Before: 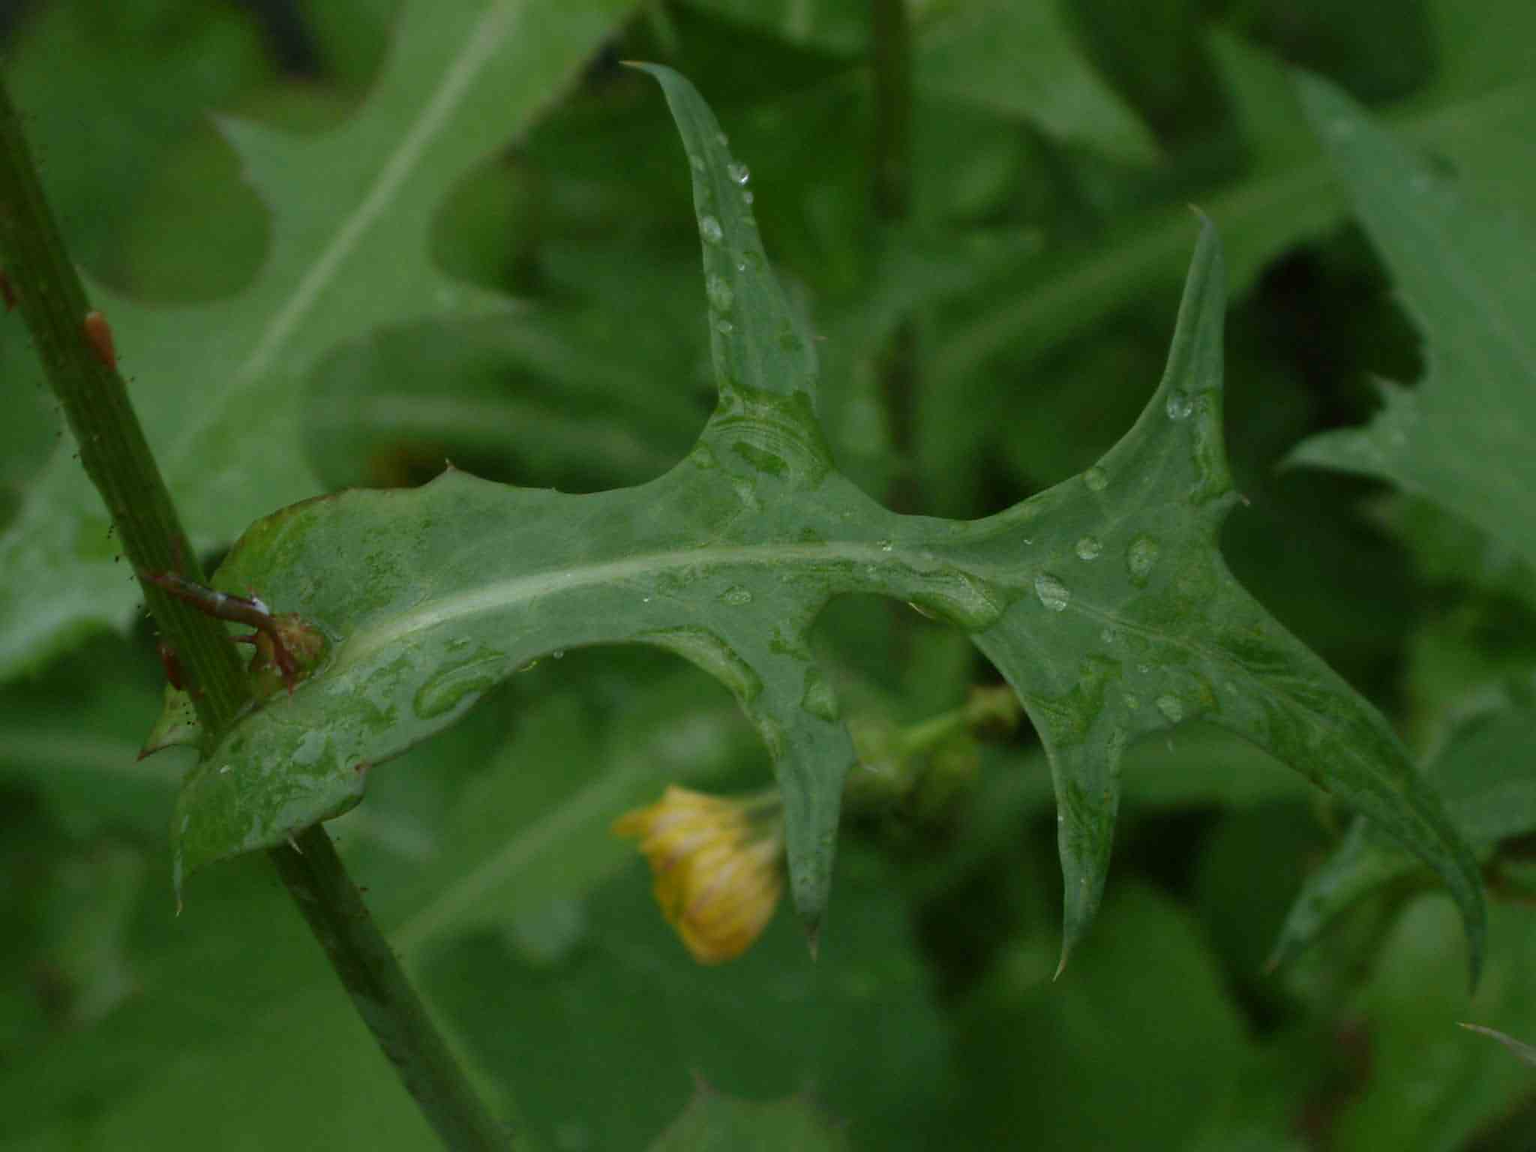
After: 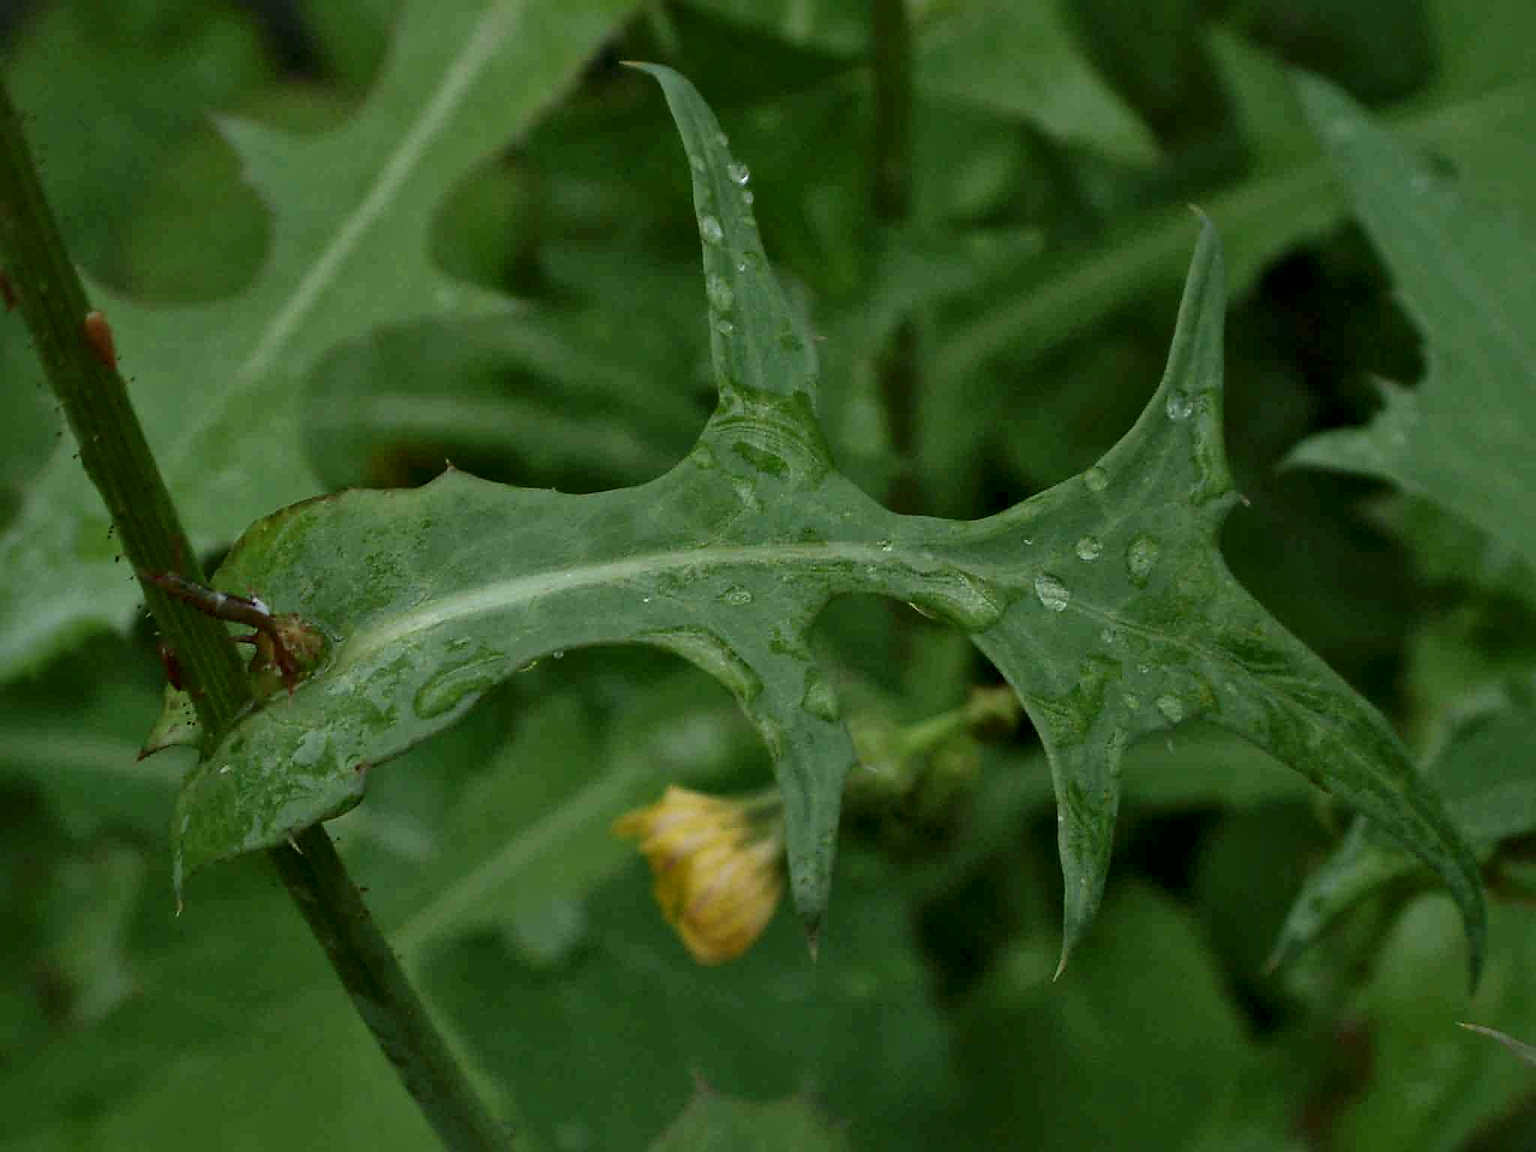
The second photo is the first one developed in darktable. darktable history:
local contrast: mode bilateral grid, contrast 21, coarseness 51, detail 150%, midtone range 0.2
sharpen: on, module defaults
